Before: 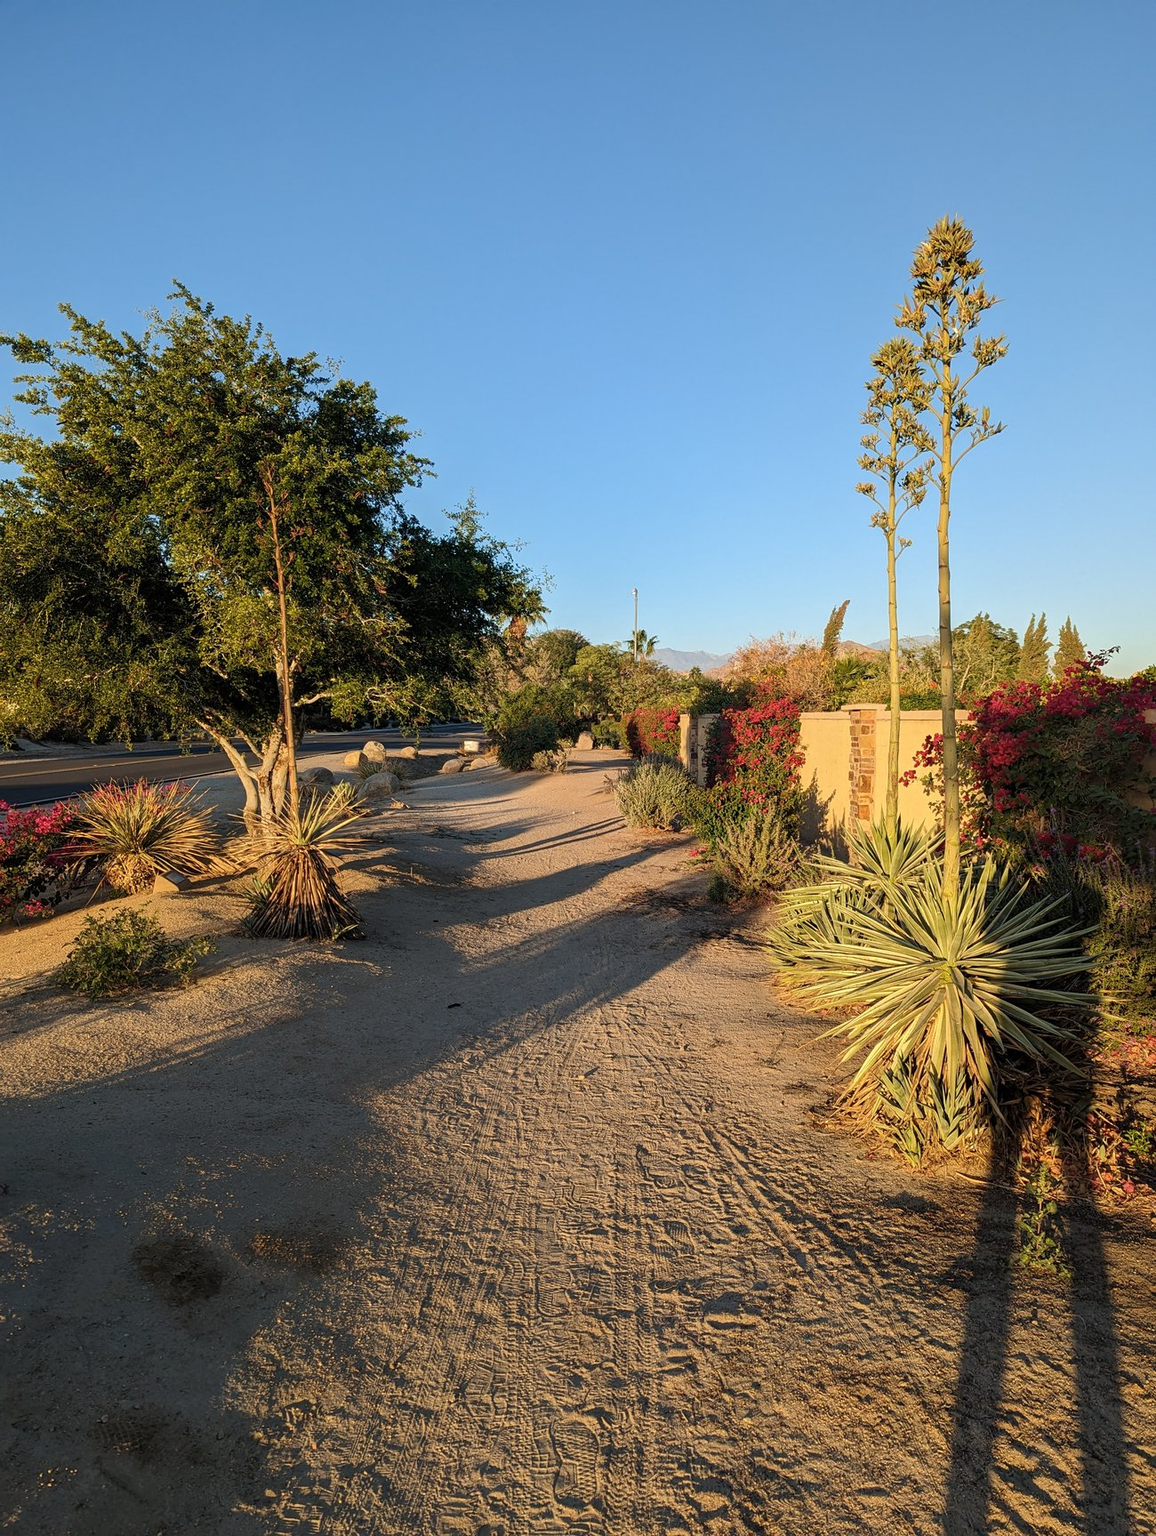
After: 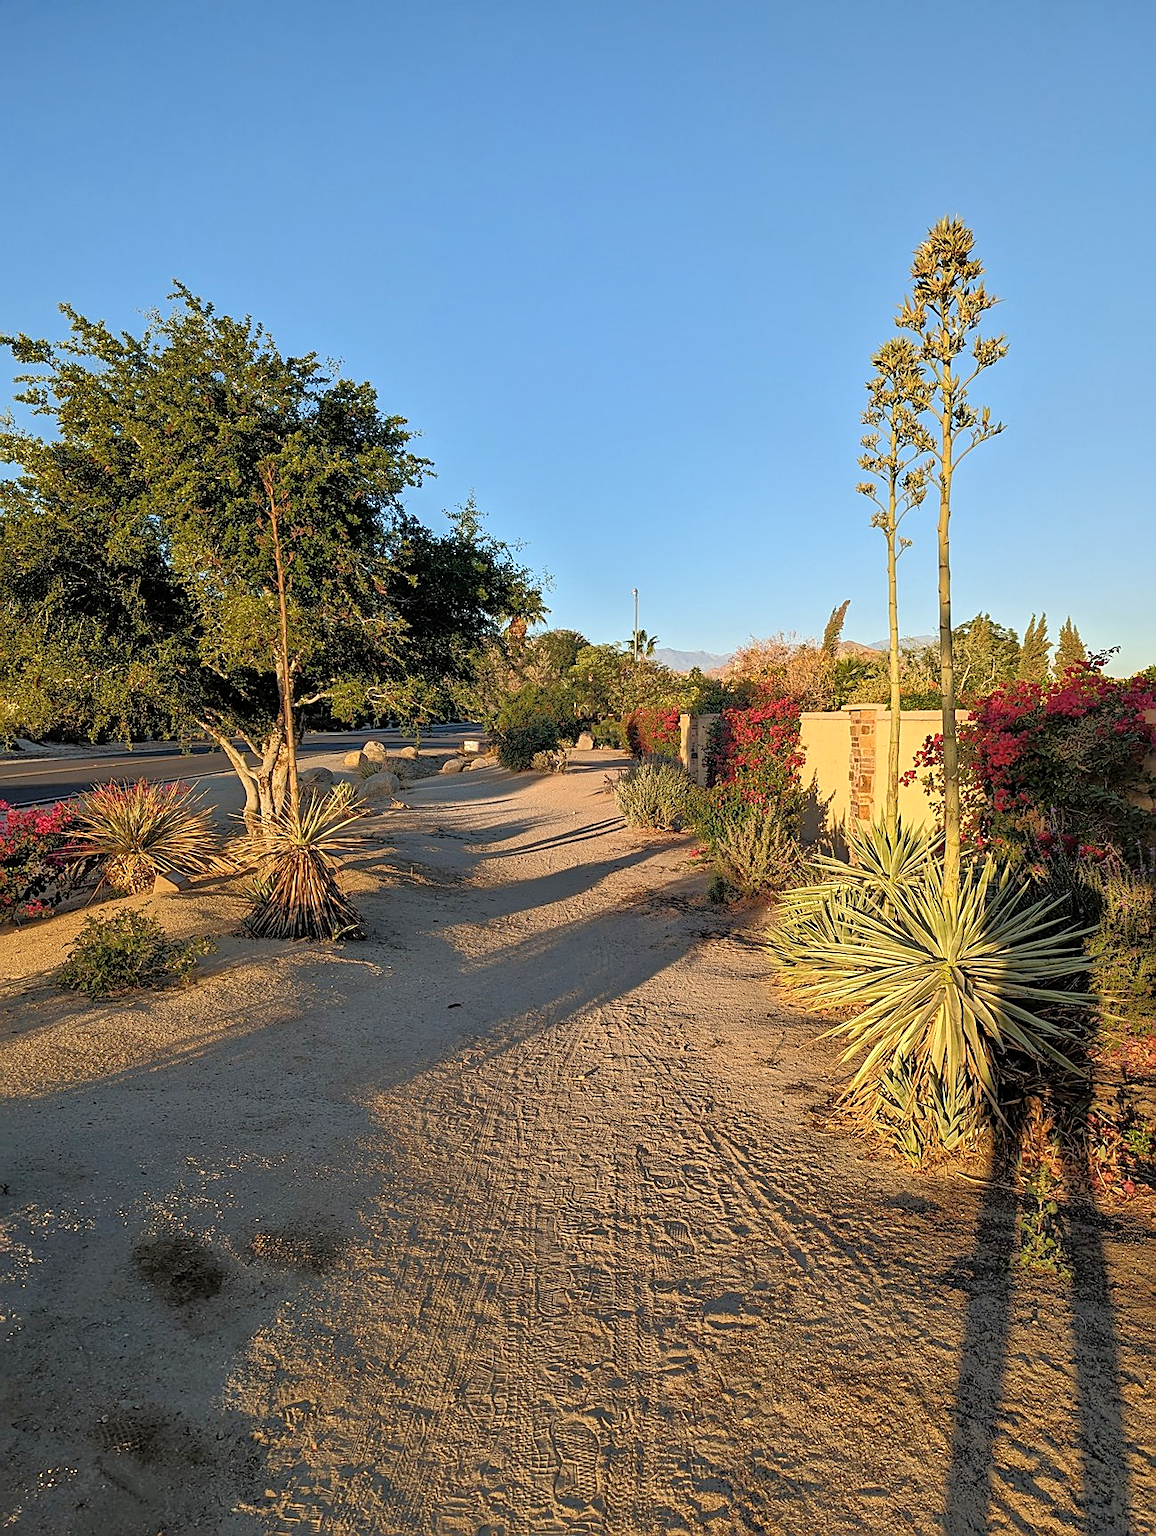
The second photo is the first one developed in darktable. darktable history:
tone equalizer: -8 EV -0.528 EV, -7 EV -0.319 EV, -6 EV -0.083 EV, -5 EV 0.413 EV, -4 EV 0.985 EV, -3 EV 0.791 EV, -2 EV -0.01 EV, -1 EV 0.14 EV, +0 EV -0.012 EV, smoothing 1
sharpen: on, module defaults
